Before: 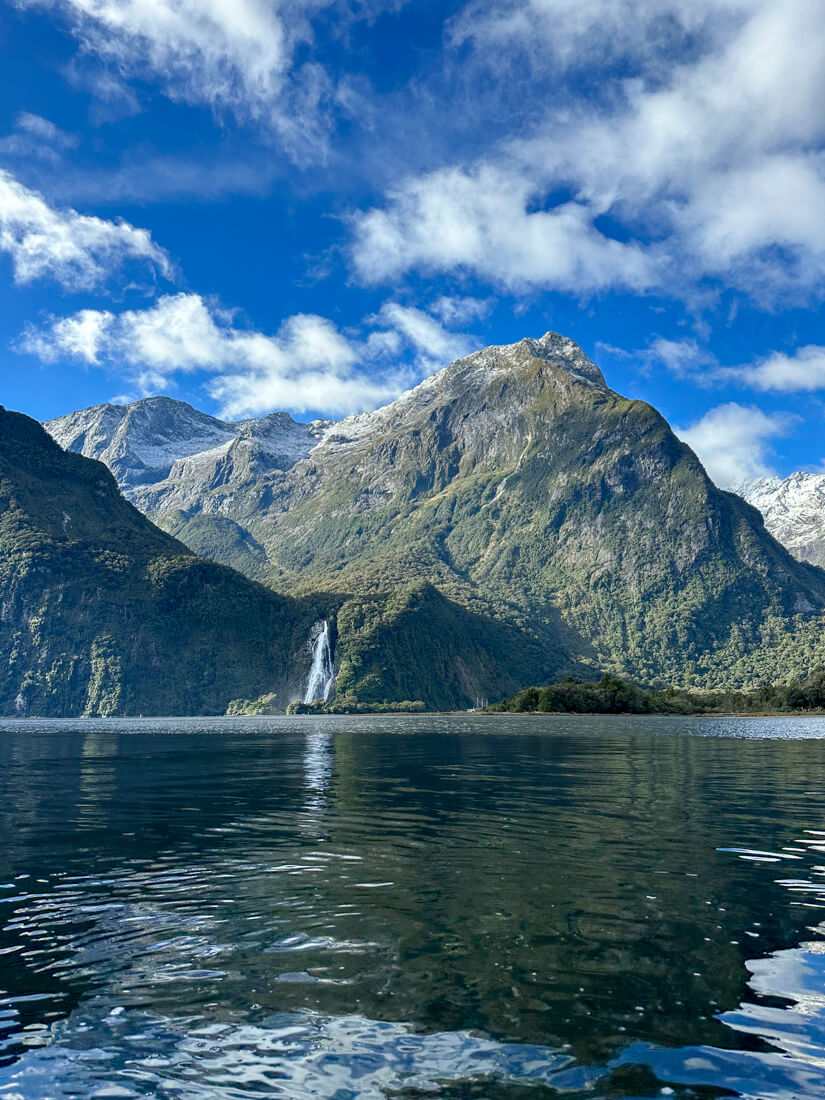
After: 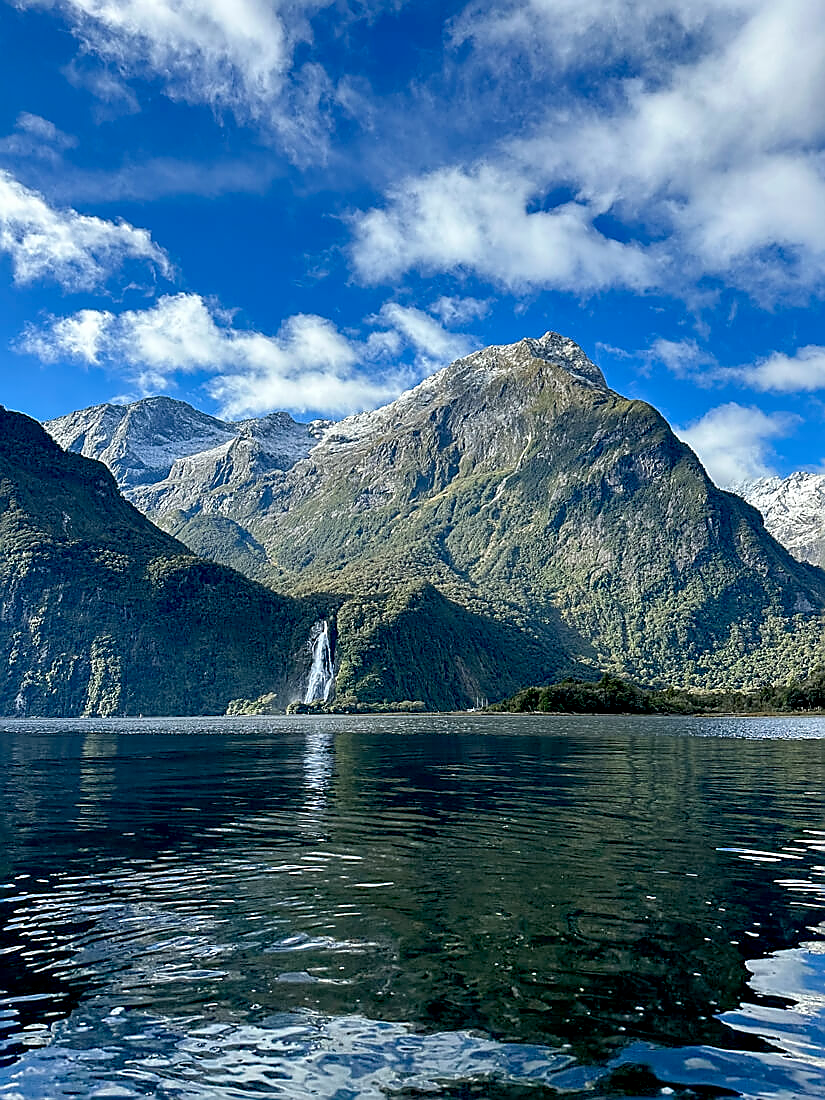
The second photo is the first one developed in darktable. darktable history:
exposure: black level correction 0.011, compensate highlight preservation false
sharpen: radius 1.4, amount 1.25, threshold 0.7
